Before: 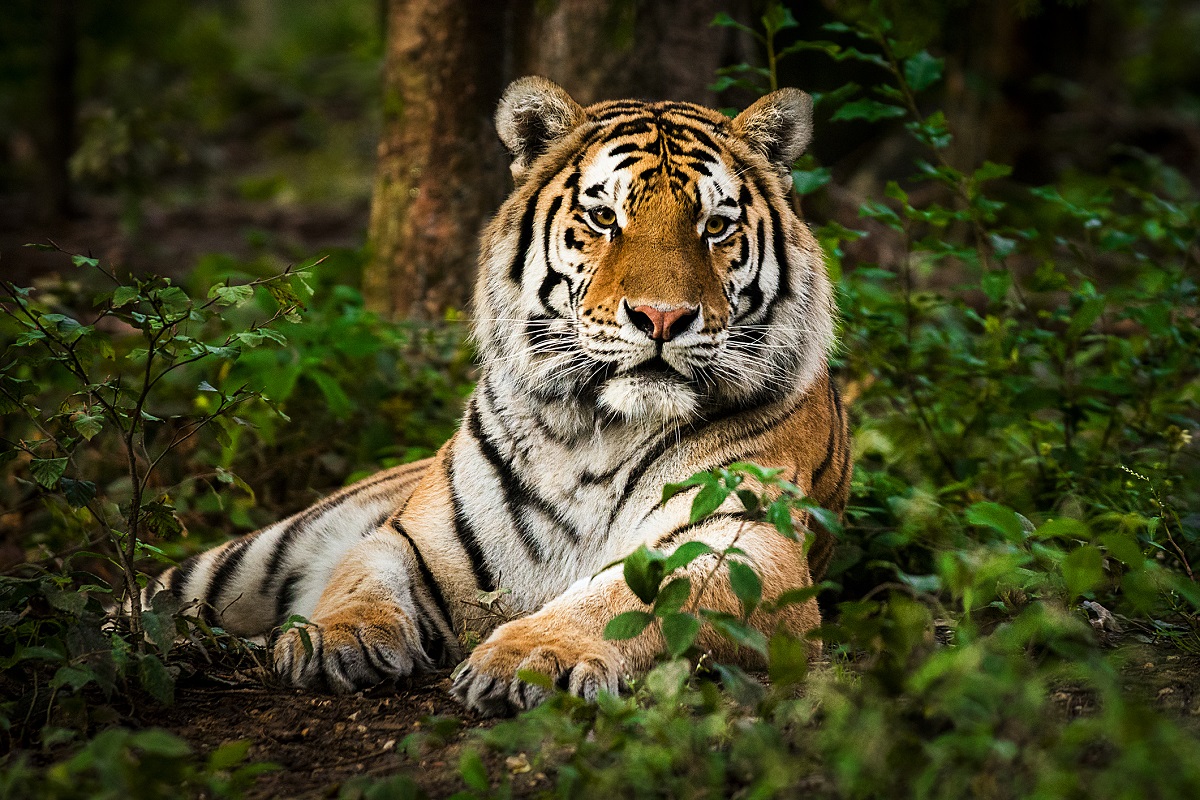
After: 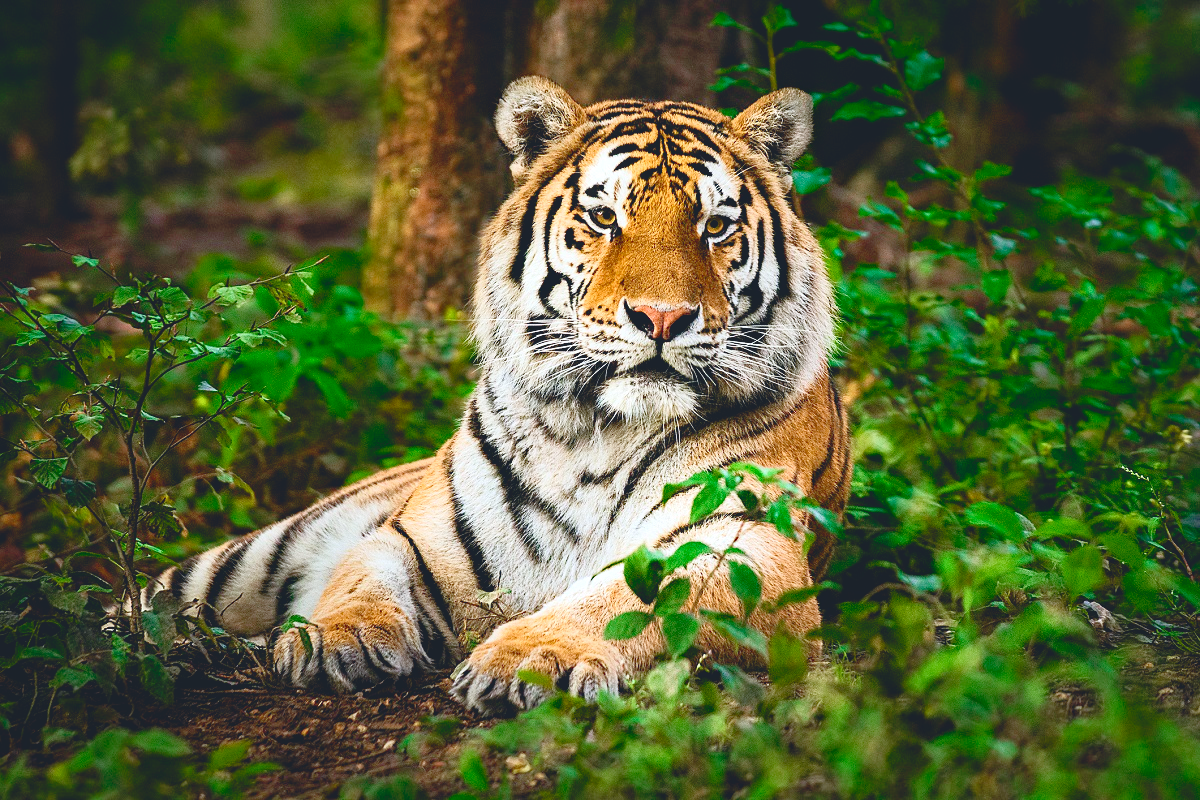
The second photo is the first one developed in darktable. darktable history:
white balance: red 0.988, blue 1.017
levels: levels [0, 0.397, 0.955]
tone curve: curves: ch0 [(0, 0.045) (0.155, 0.169) (0.46, 0.466) (0.751, 0.788) (1, 0.961)]; ch1 [(0, 0) (0.43, 0.408) (0.472, 0.469) (0.505, 0.503) (0.553, 0.555) (0.592, 0.581) (1, 1)]; ch2 [(0, 0) (0.505, 0.495) (0.579, 0.569) (1, 1)], color space Lab, independent channels, preserve colors none
haze removal: compatibility mode true, adaptive false
